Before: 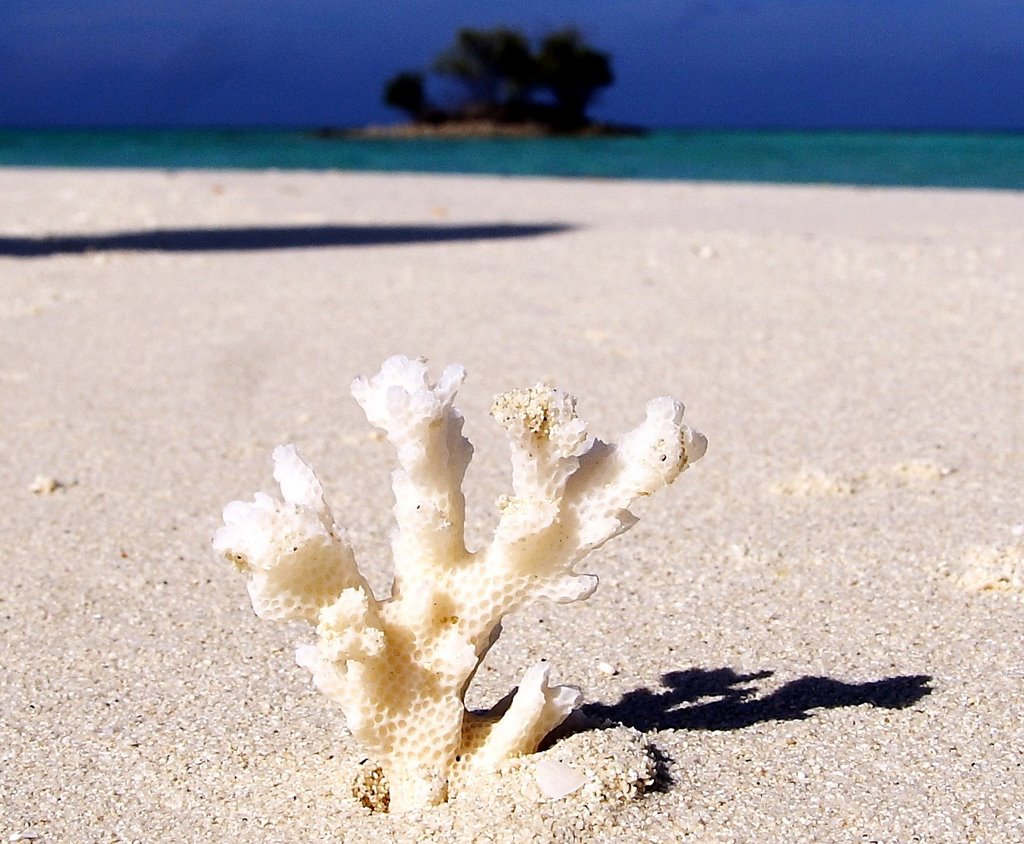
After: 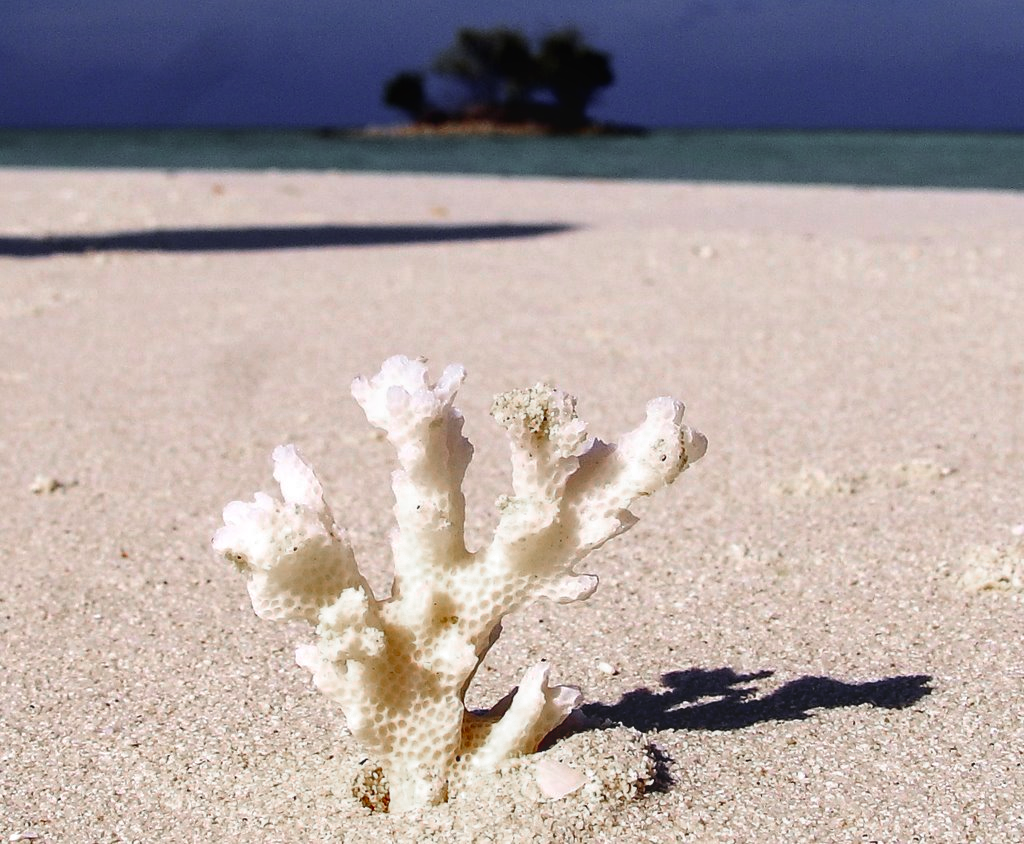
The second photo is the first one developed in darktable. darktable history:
local contrast: detail 109%
tone equalizer: mask exposure compensation -0.493 EV
contrast brightness saturation: contrast 0.031, brightness -0.031
color zones: curves: ch0 [(0, 0.48) (0.209, 0.398) (0.305, 0.332) (0.429, 0.493) (0.571, 0.5) (0.714, 0.5) (0.857, 0.5) (1, 0.48)]; ch1 [(0, 0.736) (0.143, 0.625) (0.225, 0.371) (0.429, 0.256) (0.571, 0.241) (0.714, 0.213) (0.857, 0.48) (1, 0.736)]; ch2 [(0, 0.448) (0.143, 0.498) (0.286, 0.5) (0.429, 0.5) (0.571, 0.5) (0.714, 0.5) (0.857, 0.5) (1, 0.448)]
